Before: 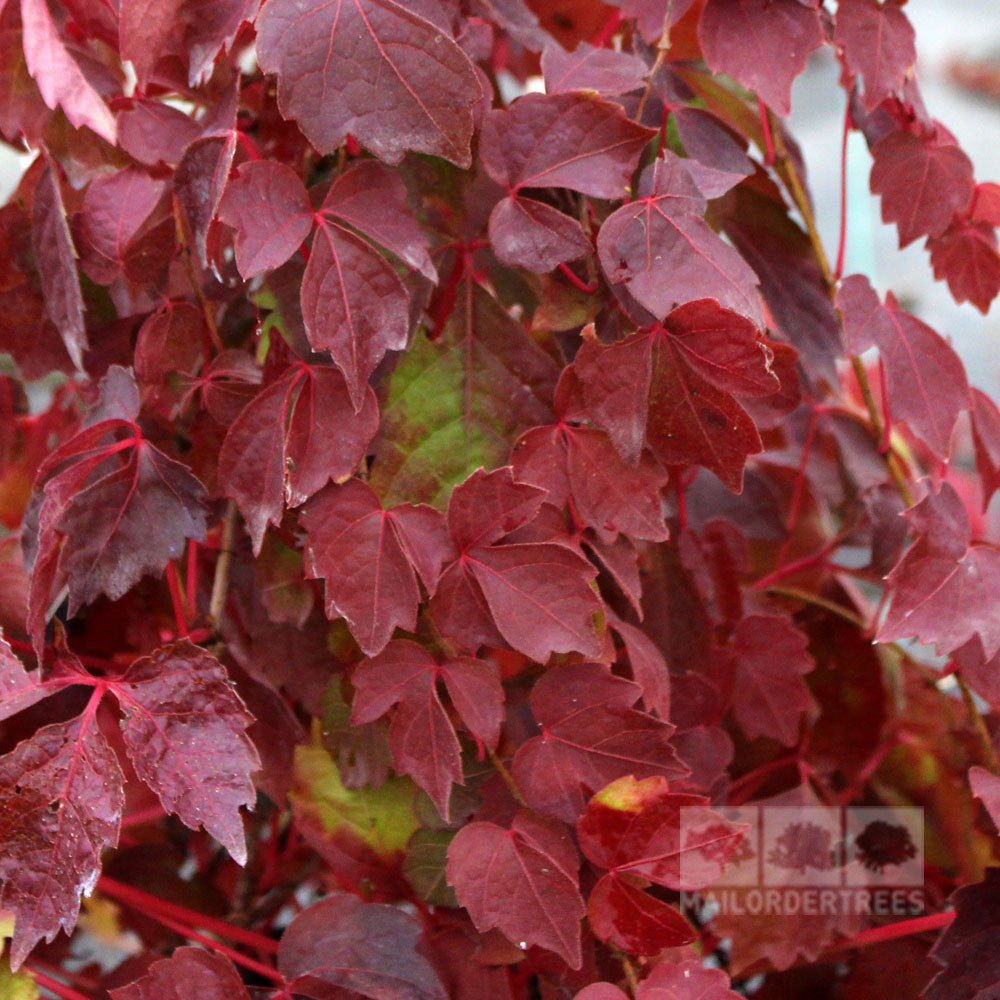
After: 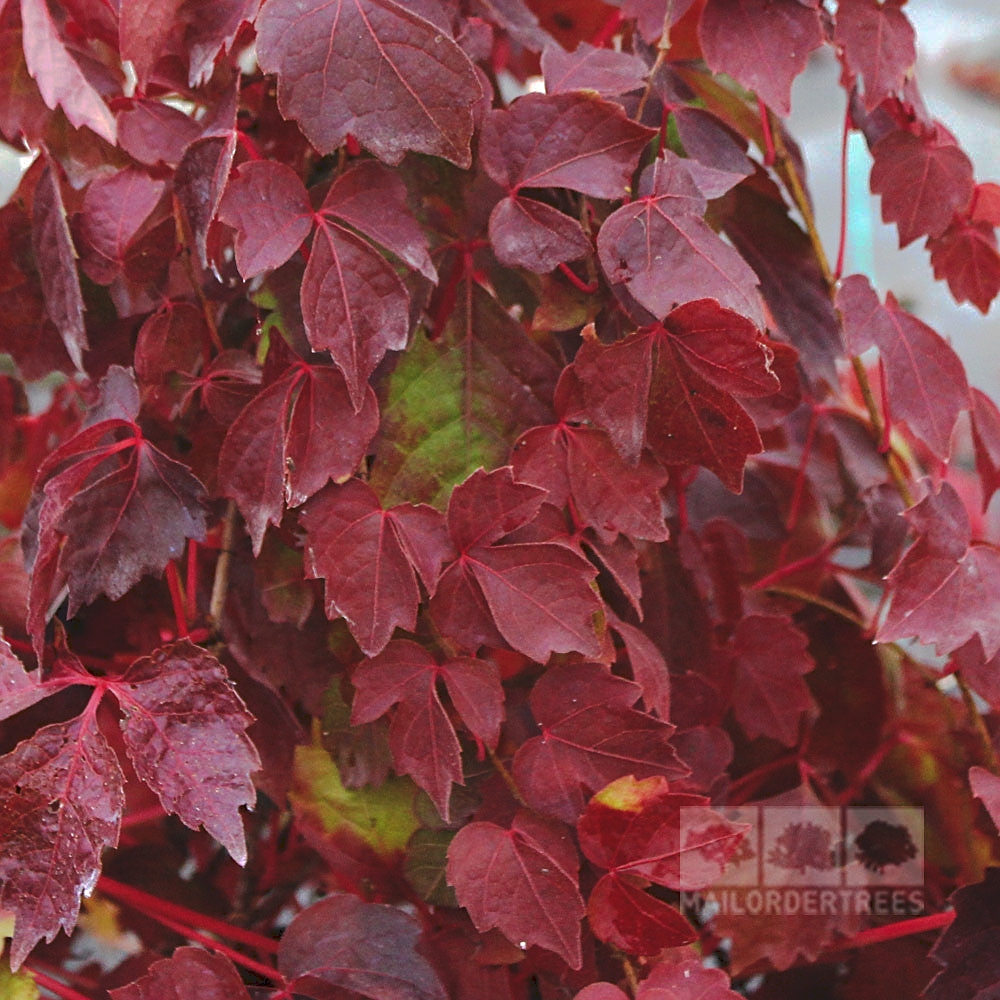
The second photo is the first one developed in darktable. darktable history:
tone curve: curves: ch0 [(0, 0) (0.003, 0.098) (0.011, 0.099) (0.025, 0.103) (0.044, 0.114) (0.069, 0.13) (0.1, 0.142) (0.136, 0.161) (0.177, 0.189) (0.224, 0.224) (0.277, 0.266) (0.335, 0.32) (0.399, 0.38) (0.468, 0.45) (0.543, 0.522) (0.623, 0.598) (0.709, 0.669) (0.801, 0.731) (0.898, 0.786) (1, 1)], preserve colors none
sharpen: on, module defaults
